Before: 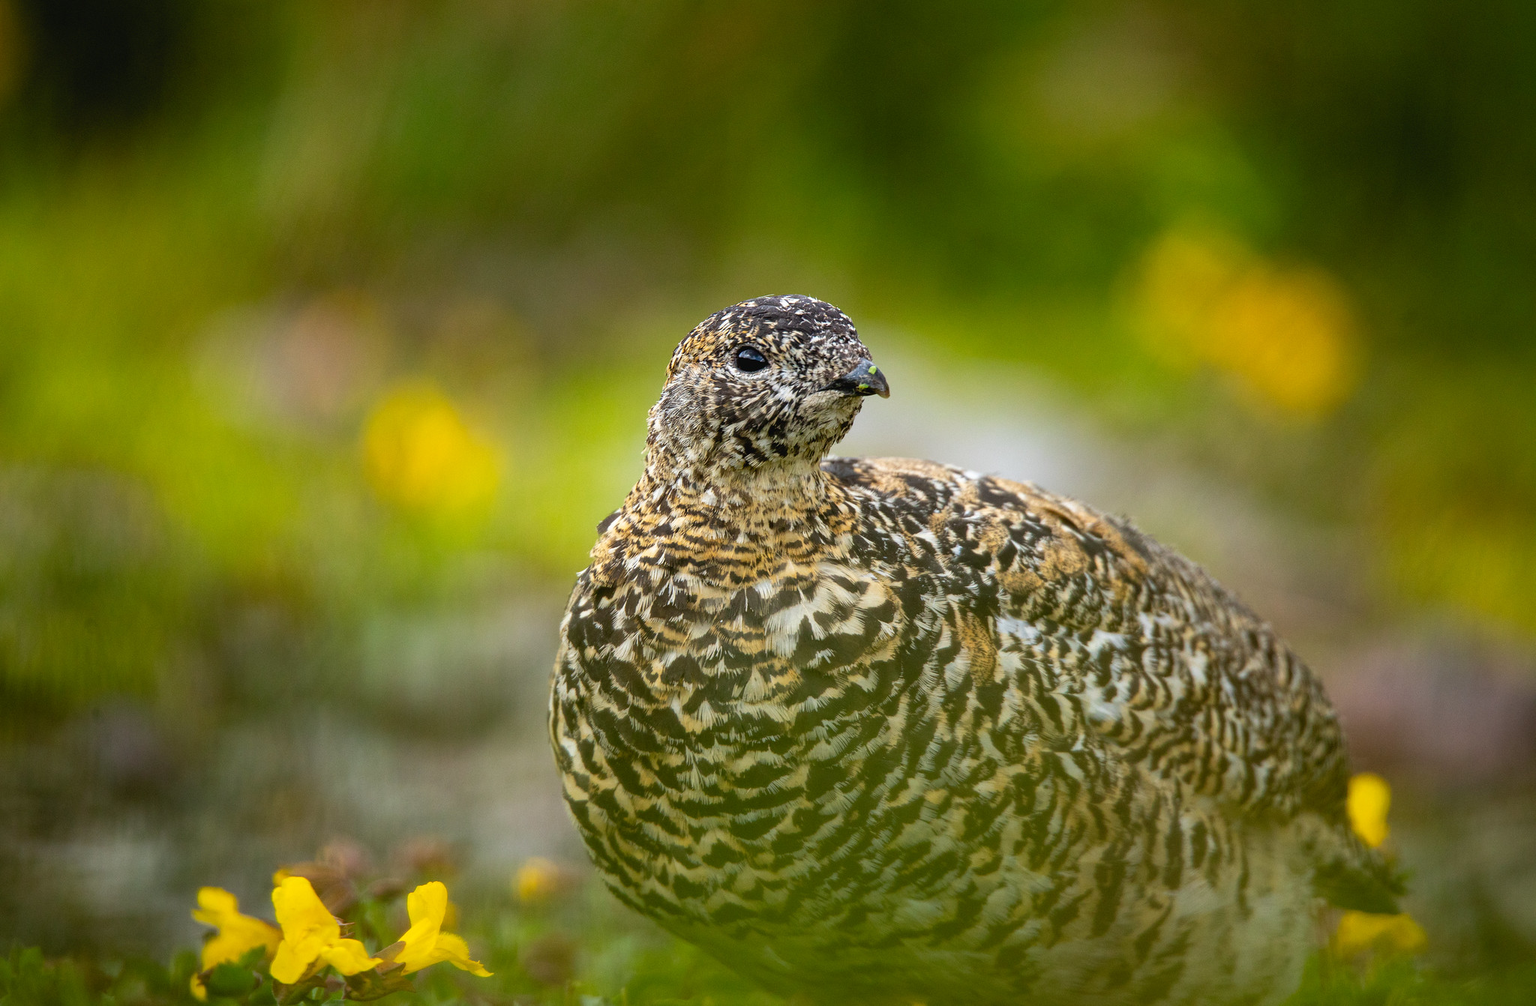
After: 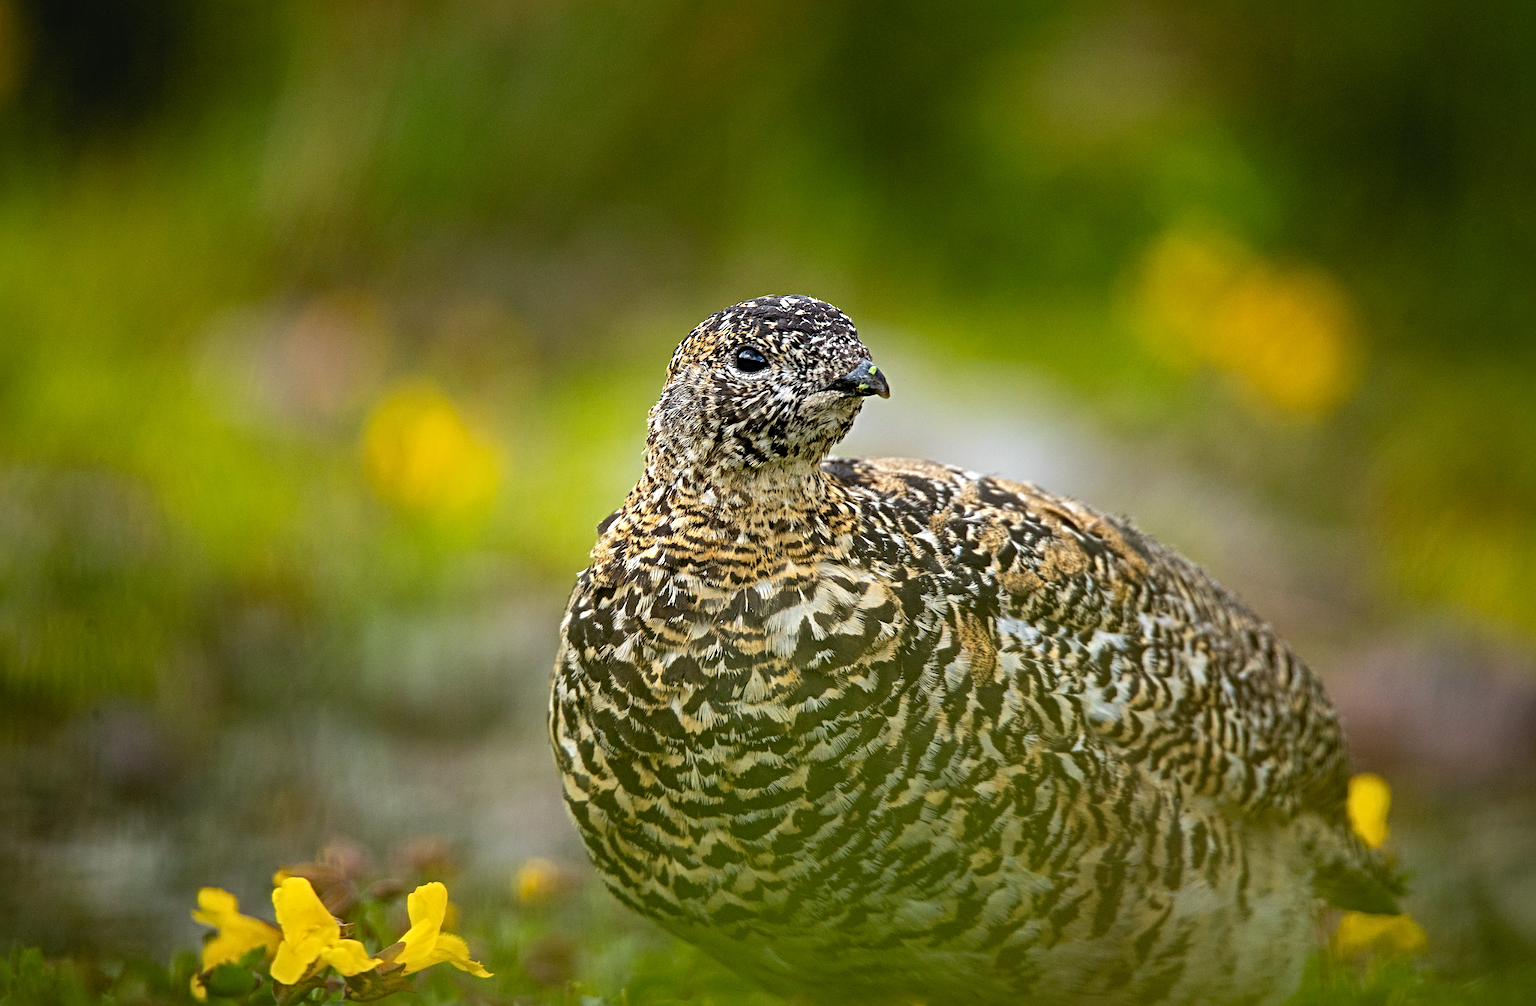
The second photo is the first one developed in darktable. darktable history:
sharpen: radius 4.935
